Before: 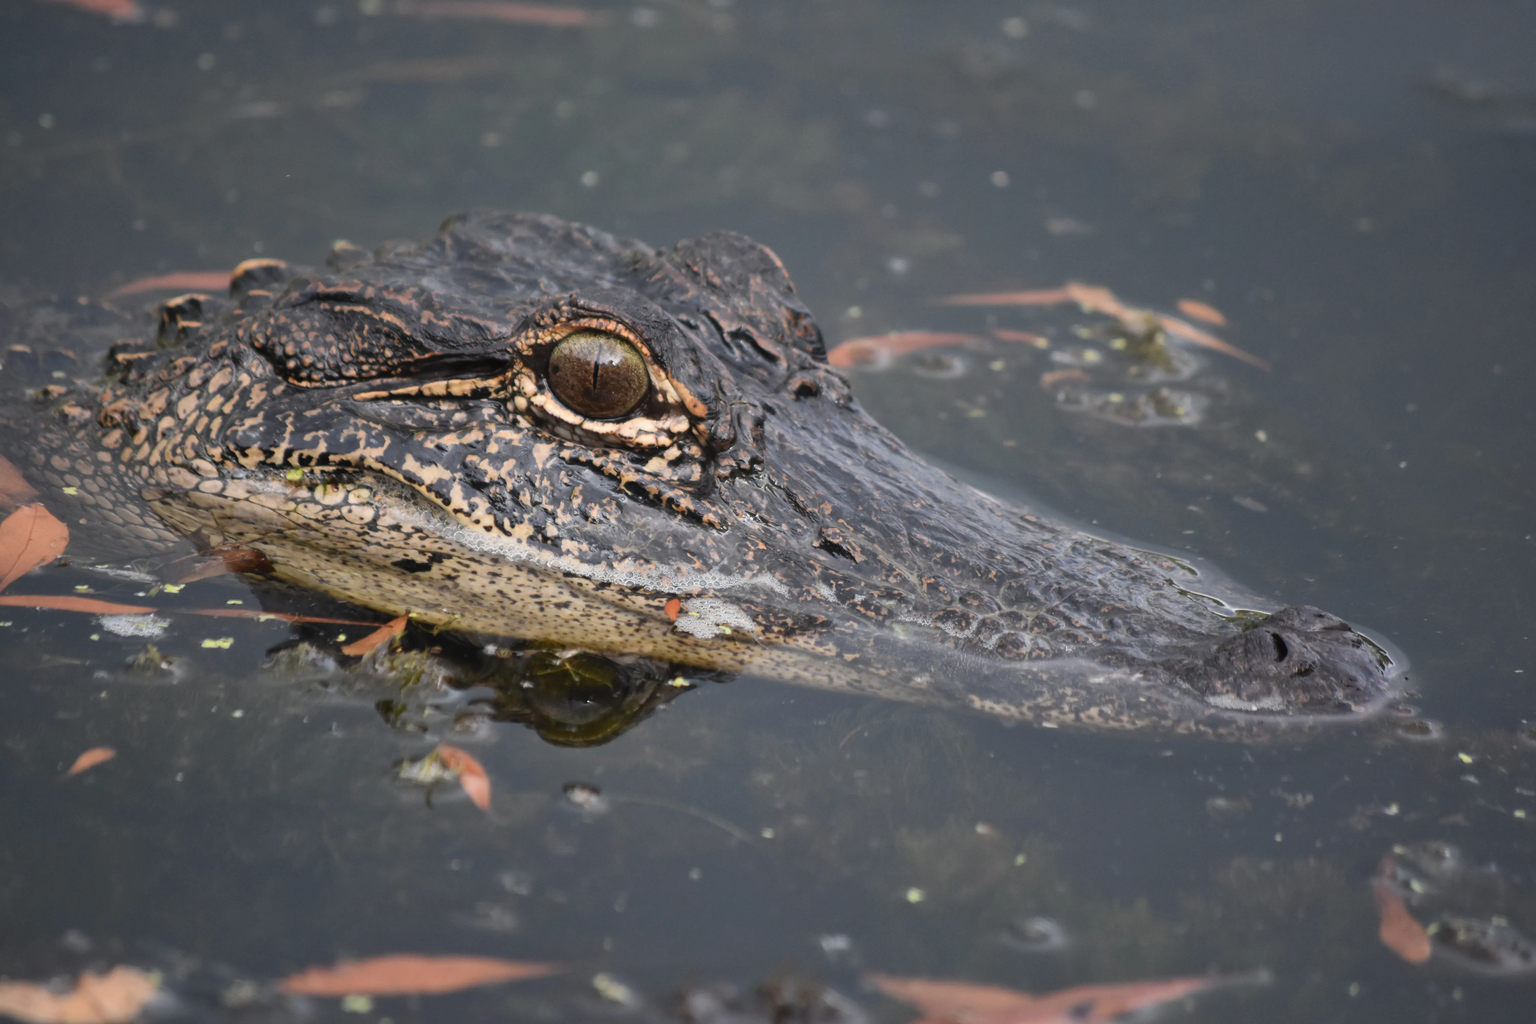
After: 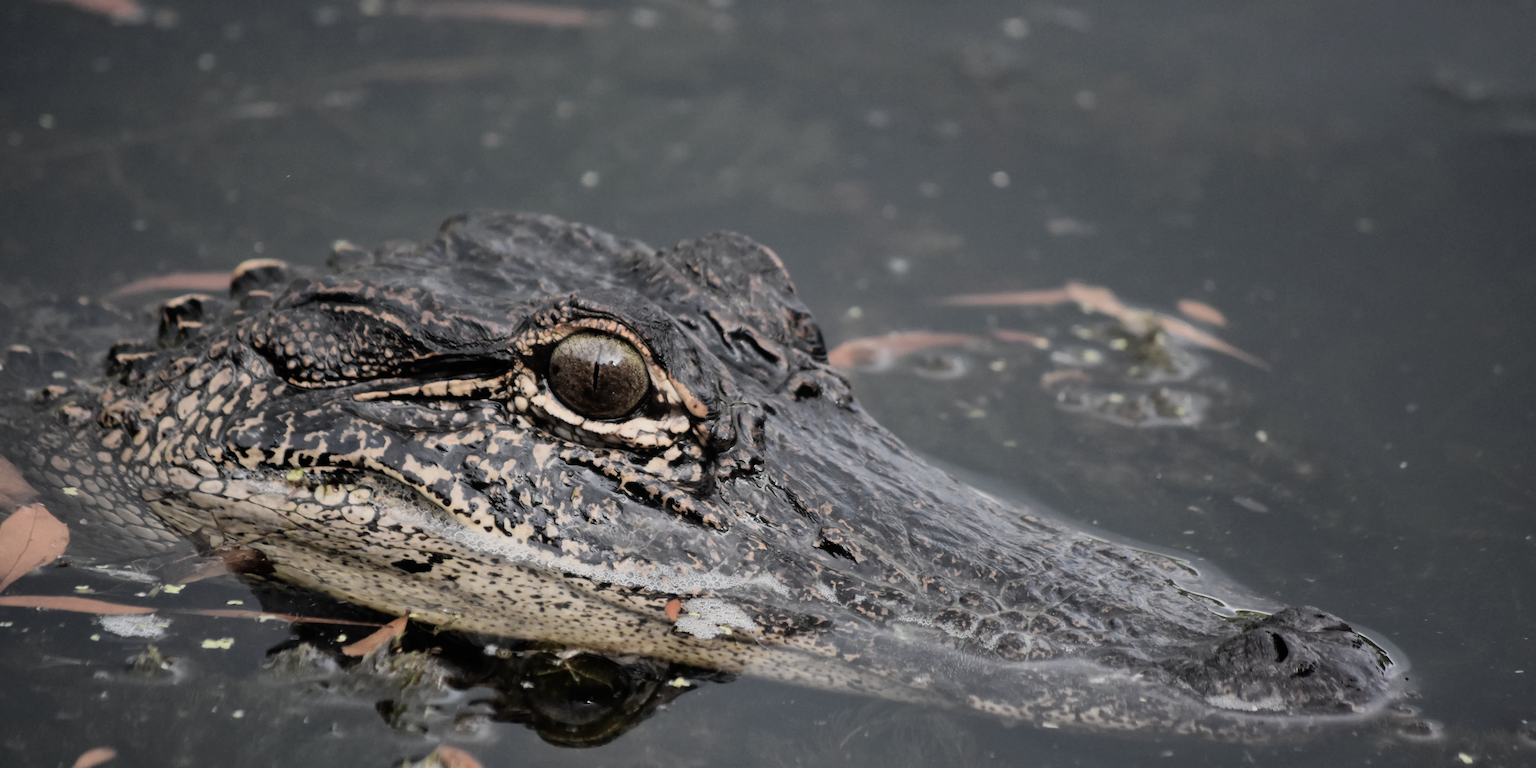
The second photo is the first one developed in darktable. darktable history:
contrast brightness saturation: contrast 0.1, saturation -0.36
crop: bottom 24.988%
filmic rgb: black relative exposure -7.75 EV, white relative exposure 4.4 EV, threshold 3 EV, hardness 3.76, latitude 50%, contrast 1.1, color science v5 (2021), contrast in shadows safe, contrast in highlights safe, enable highlight reconstruction true
